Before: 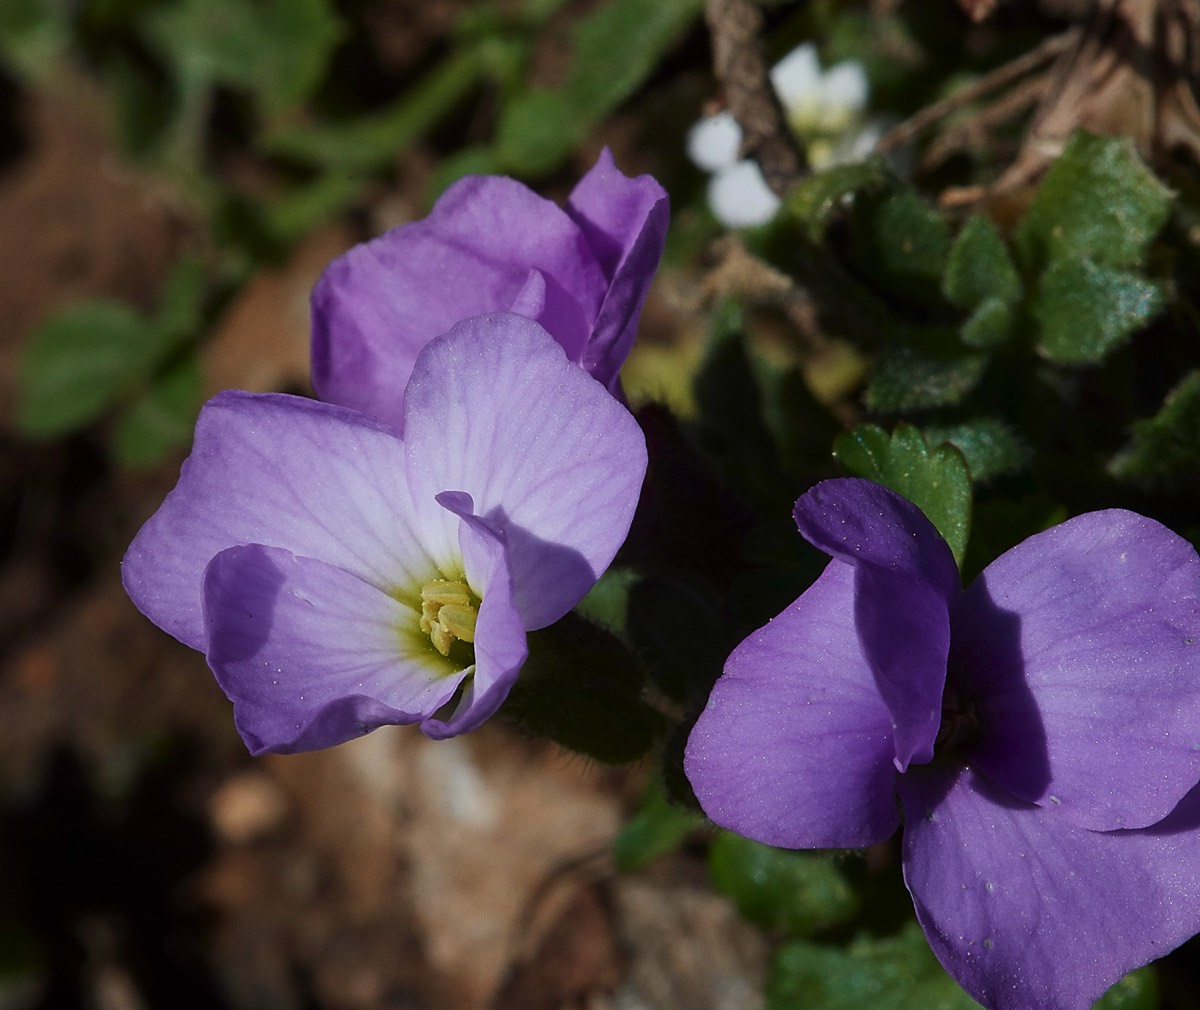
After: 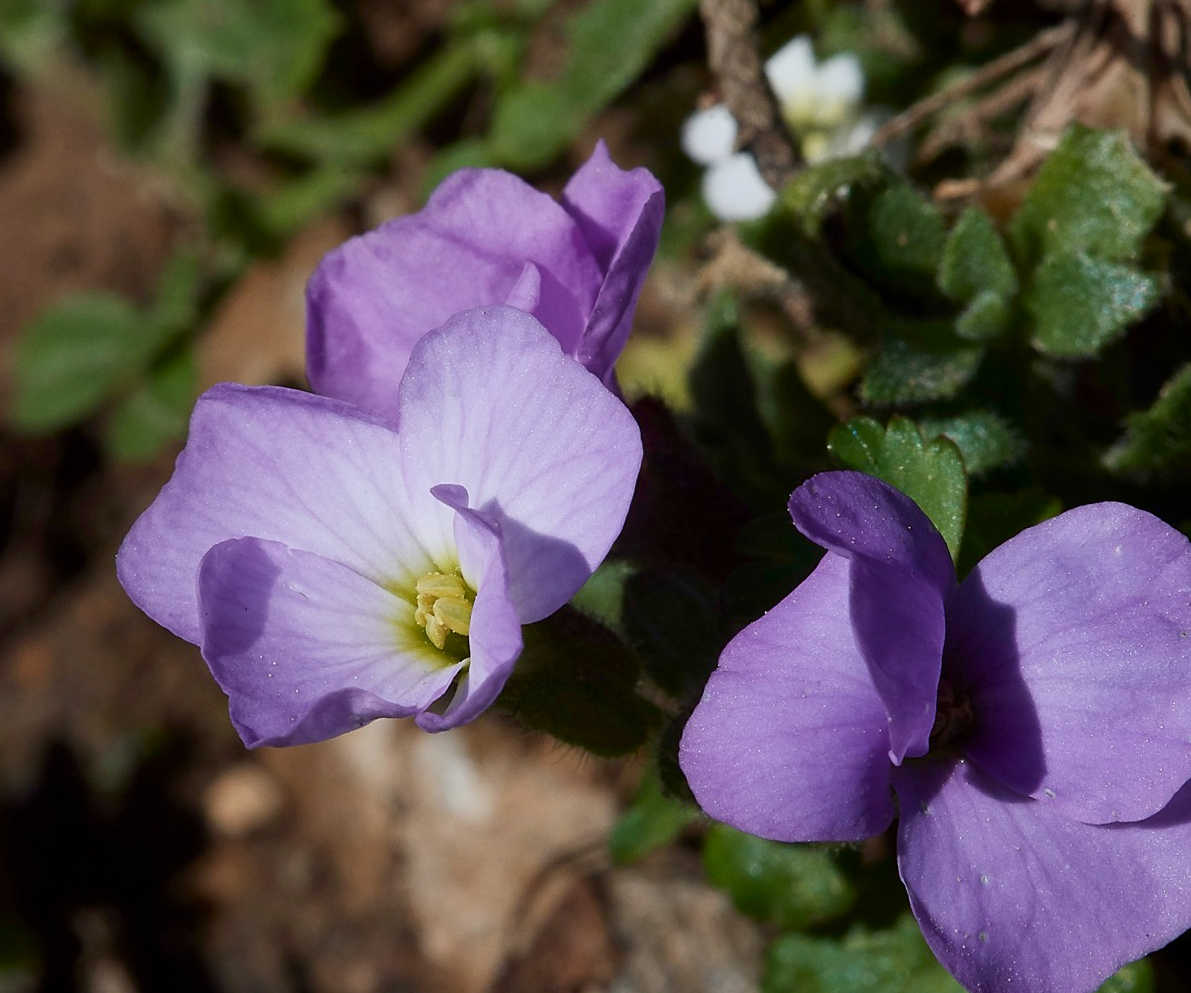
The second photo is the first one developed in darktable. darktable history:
contrast brightness saturation: contrast 0.101, brightness 0.022, saturation 0.024
crop: left 0.491%, top 0.747%, right 0.224%, bottom 0.935%
